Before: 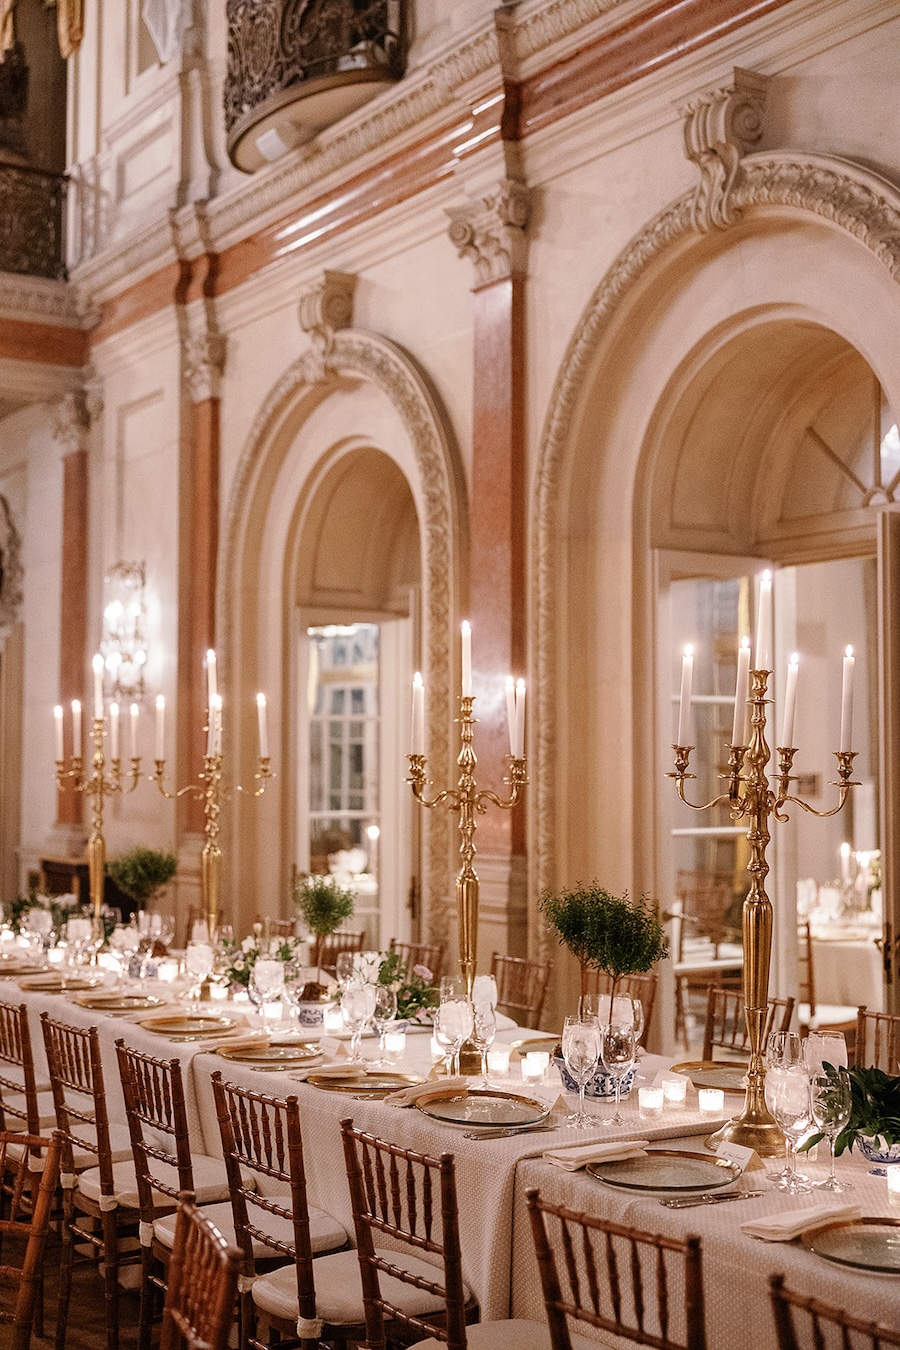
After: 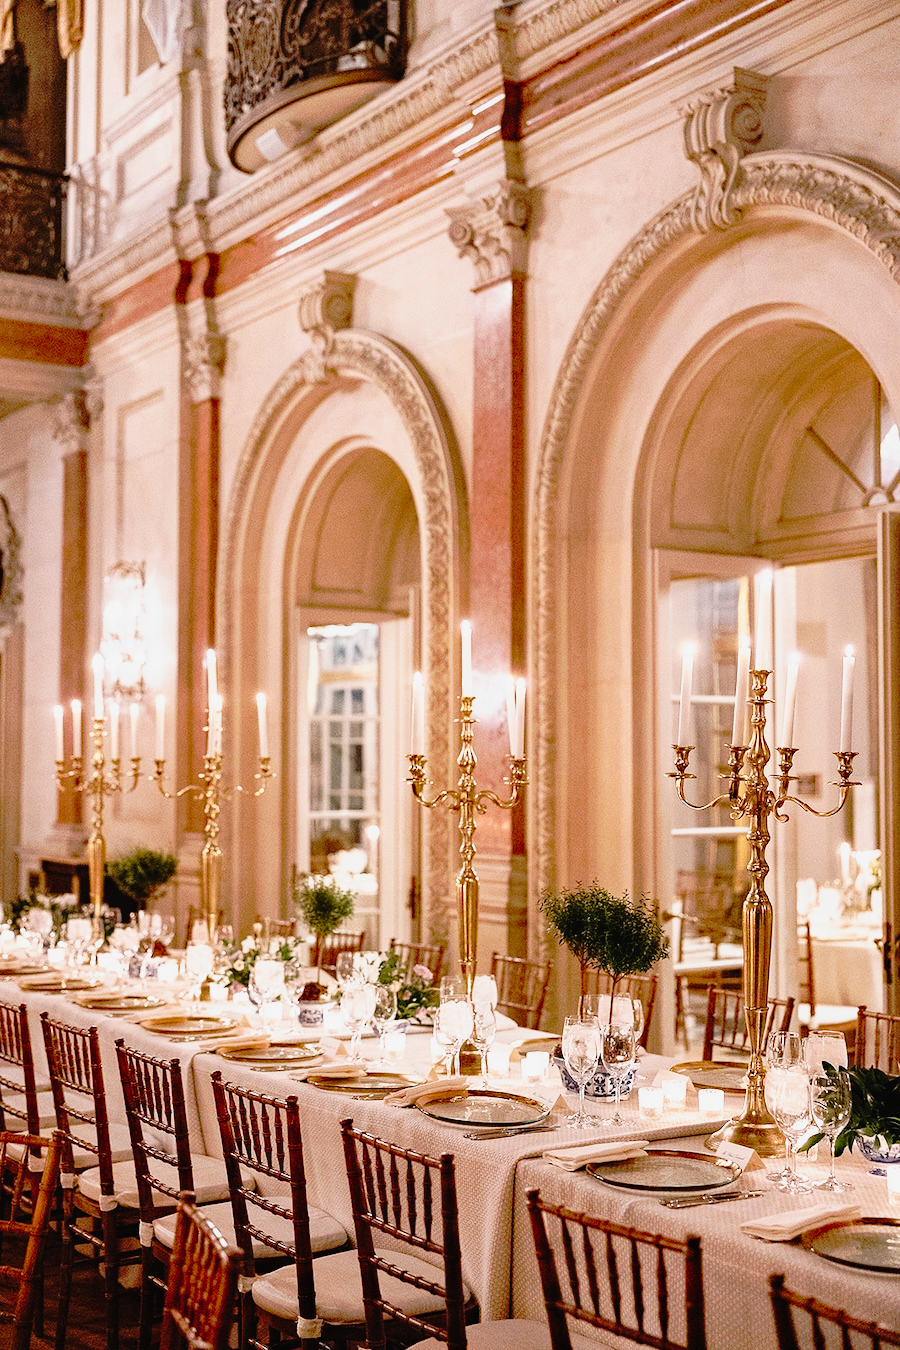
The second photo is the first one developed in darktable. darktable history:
tone curve: curves: ch0 [(0, 0.015) (0.091, 0.055) (0.184, 0.159) (0.304, 0.382) (0.492, 0.579) (0.628, 0.755) (0.832, 0.932) (0.984, 0.963)]; ch1 [(0, 0) (0.34, 0.235) (0.493, 0.5) (0.554, 0.56) (0.764, 0.815) (1, 1)]; ch2 [(0, 0) (0.44, 0.458) (0.476, 0.477) (0.542, 0.586) (0.674, 0.724) (1, 1)], preserve colors none
haze removal: compatibility mode true, adaptive false
